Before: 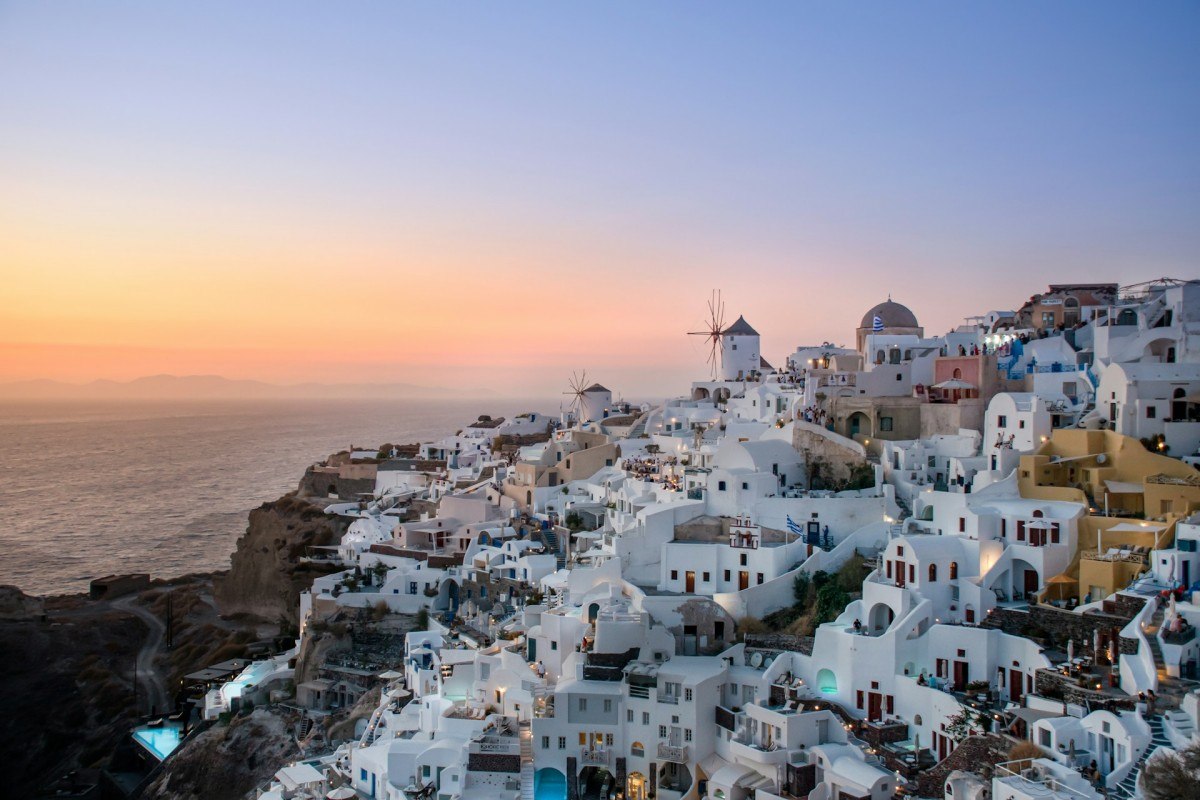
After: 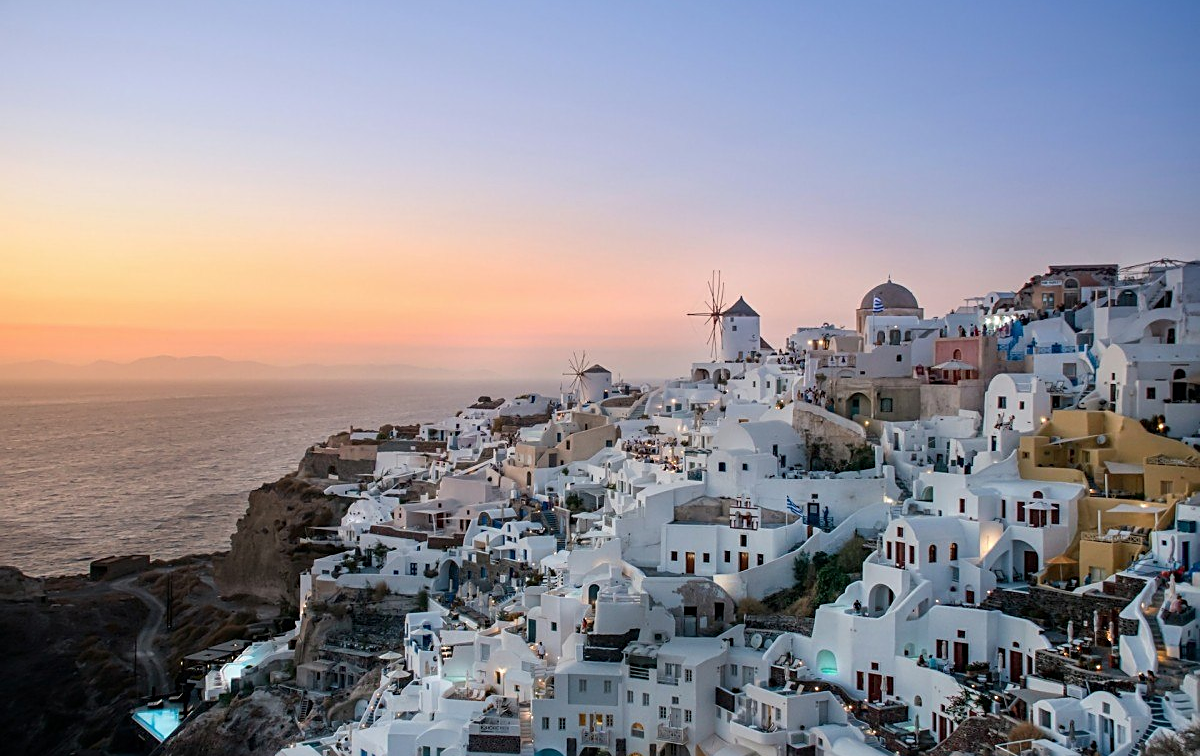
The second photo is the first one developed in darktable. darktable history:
crop and rotate: top 2.479%, bottom 3.018%
sharpen: on, module defaults
